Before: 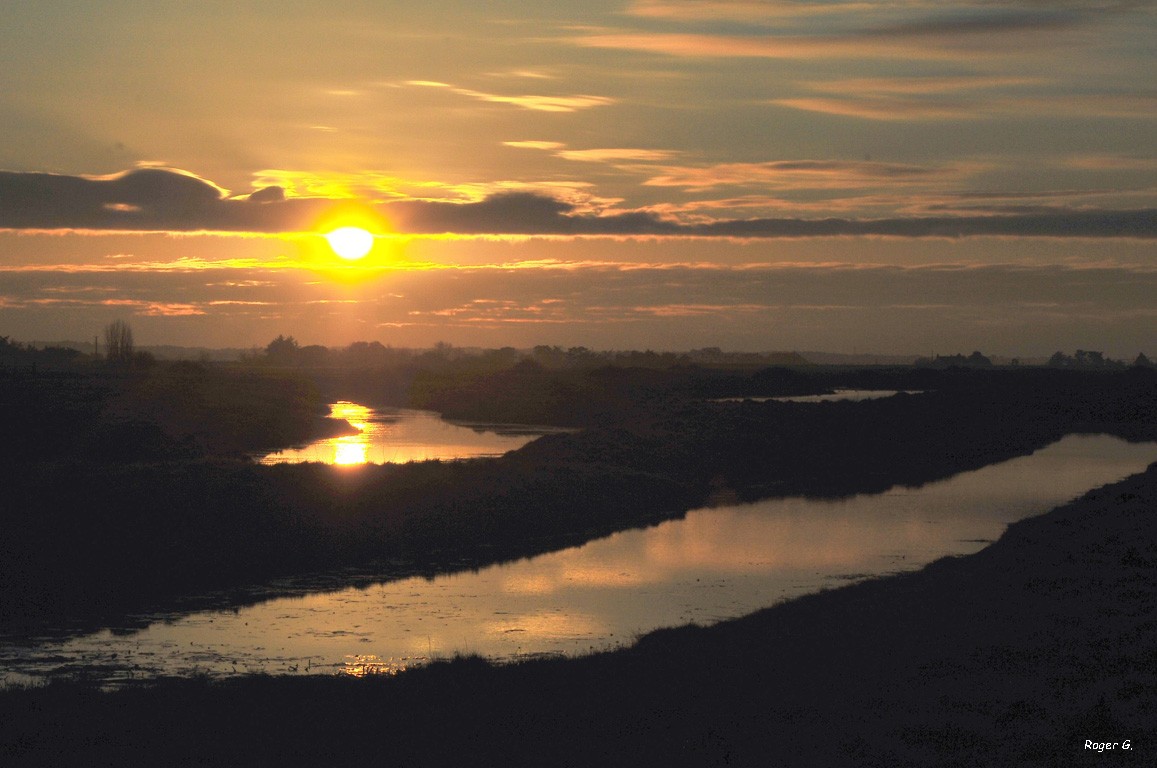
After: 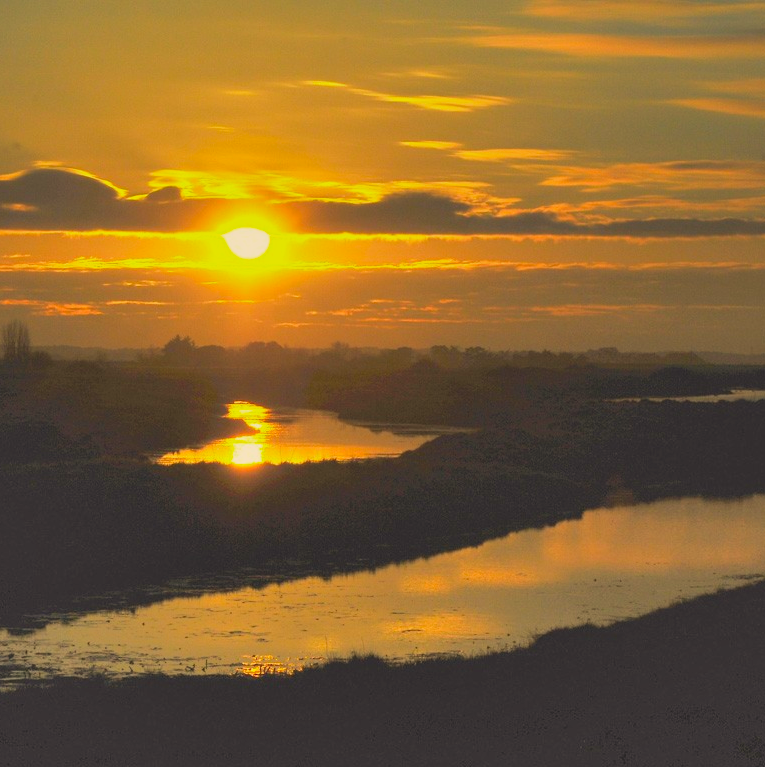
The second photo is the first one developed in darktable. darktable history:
contrast brightness saturation: contrast -0.188, saturation 0.185
tone equalizer: on, module defaults
shadows and highlights: white point adjustment 0.036, soften with gaussian
crop and rotate: left 8.904%, right 24.957%
color correction: highlights a* 2.69, highlights b* 22.88
